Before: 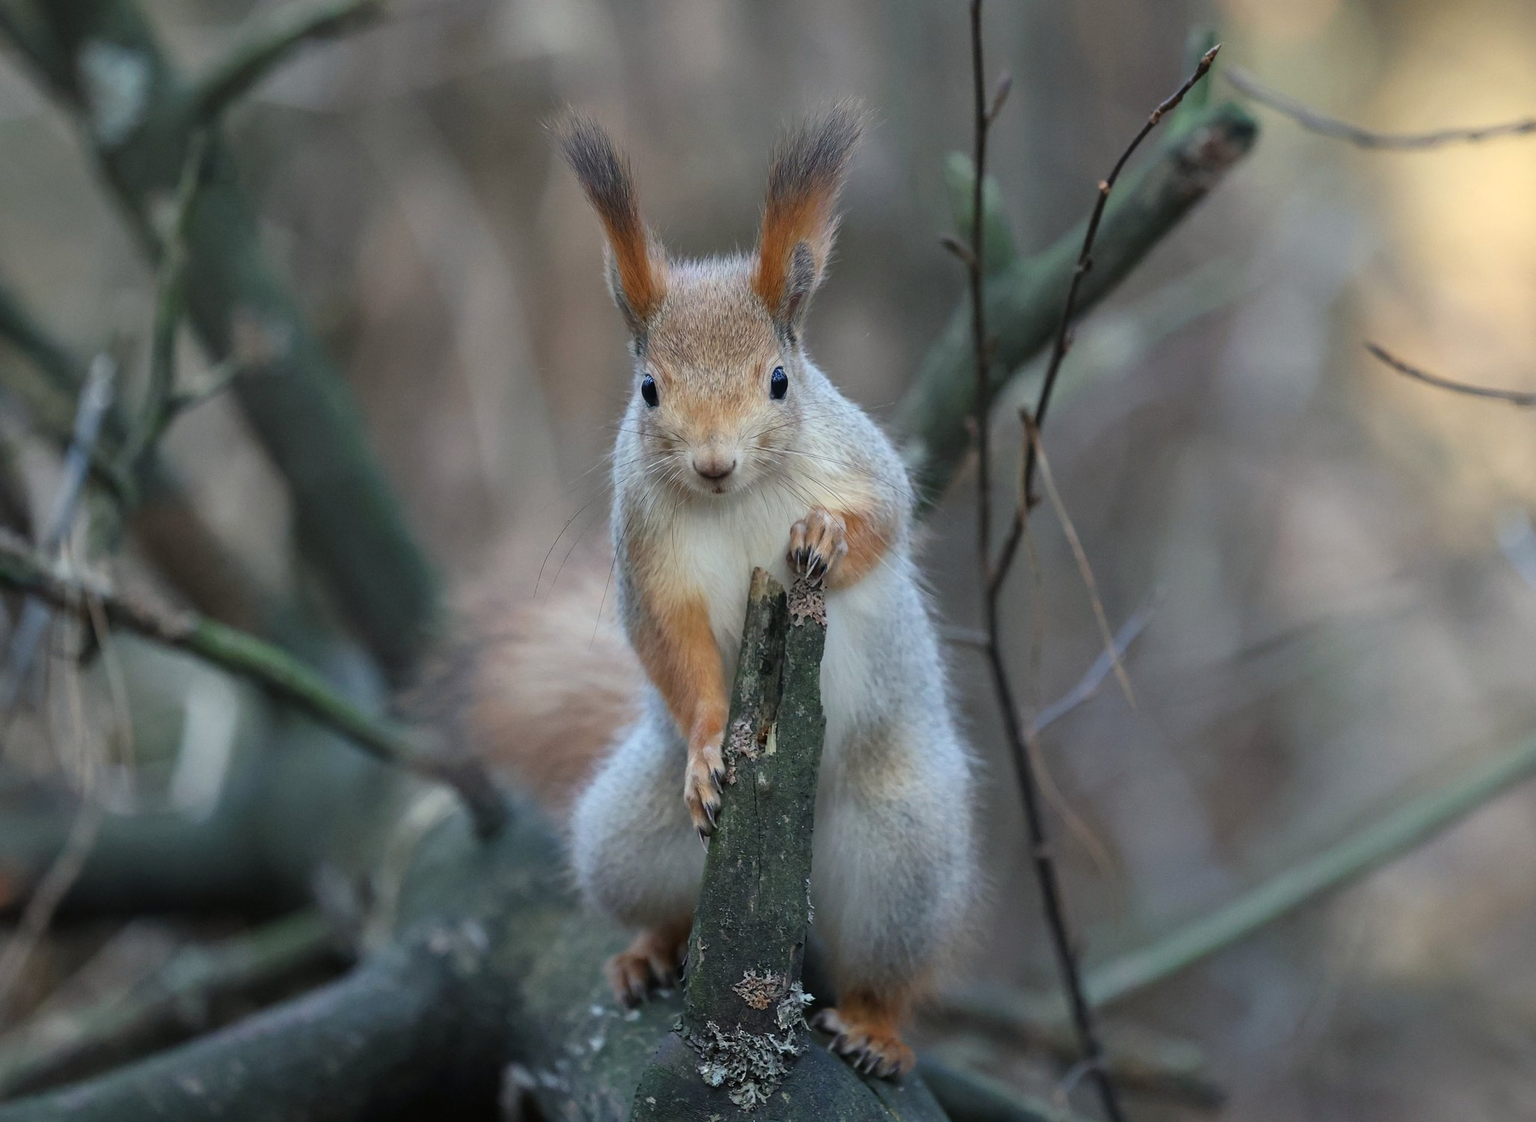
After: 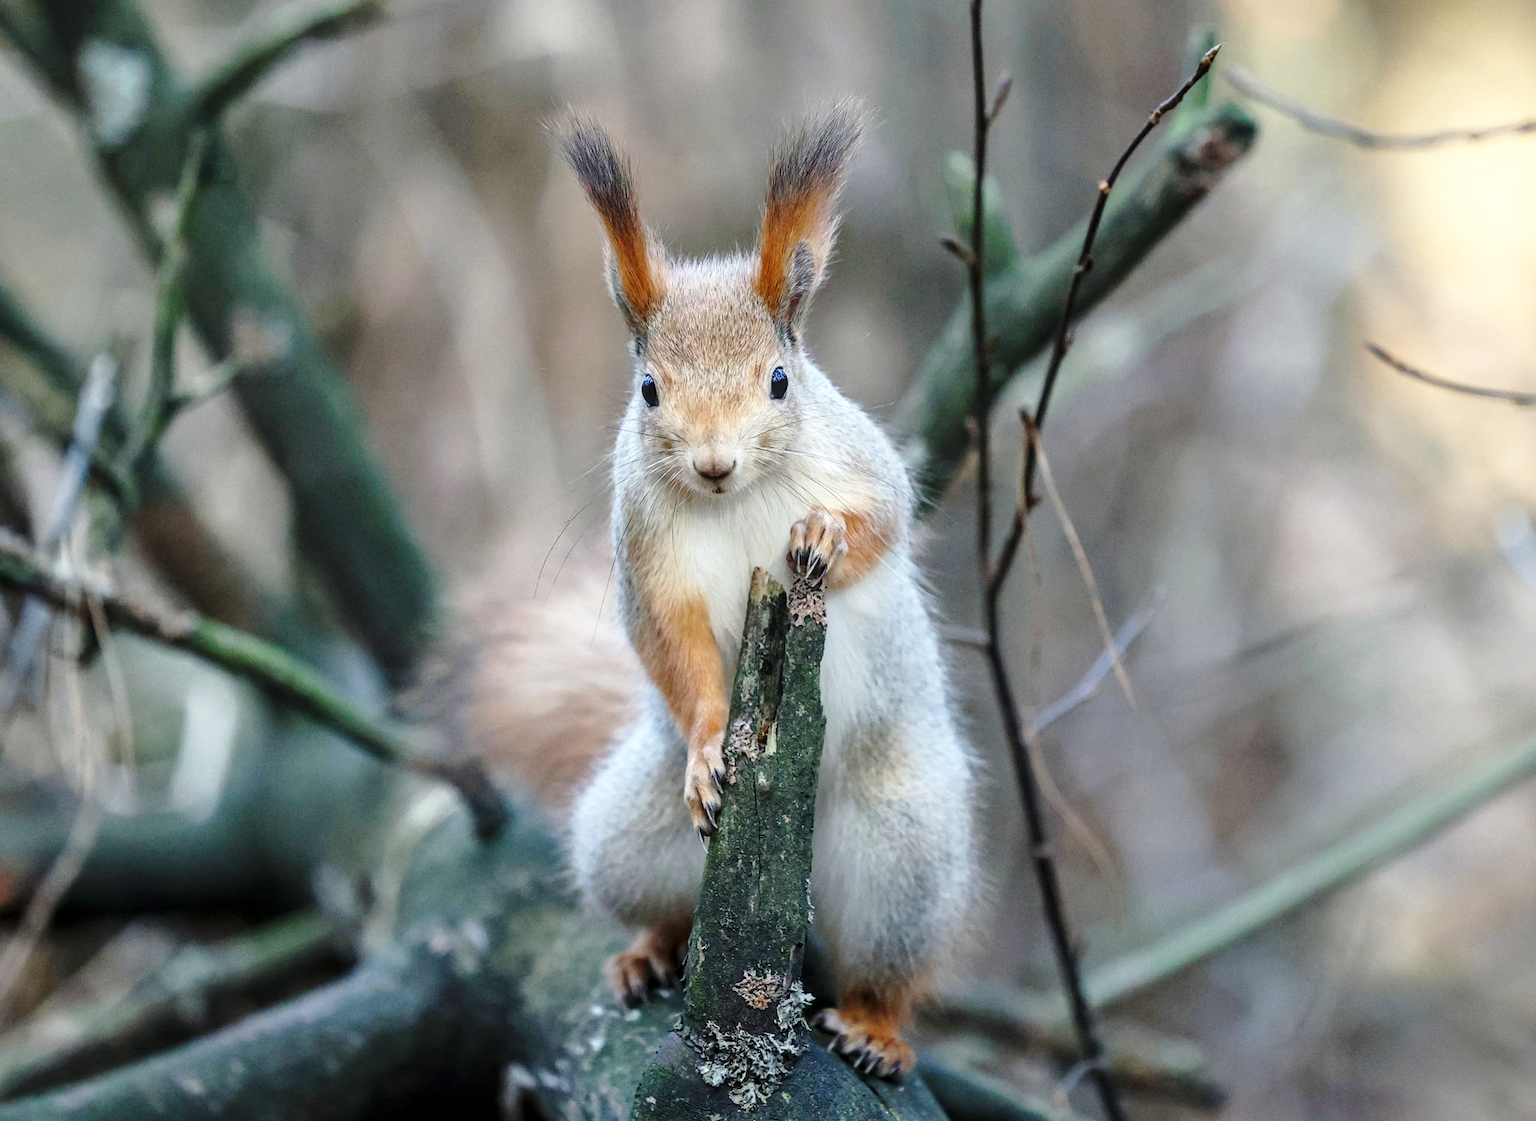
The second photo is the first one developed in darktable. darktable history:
local contrast: on, module defaults
base curve: curves: ch0 [(0, 0) (0.028, 0.03) (0.121, 0.232) (0.46, 0.748) (0.859, 0.968) (1, 1)], preserve colors none
